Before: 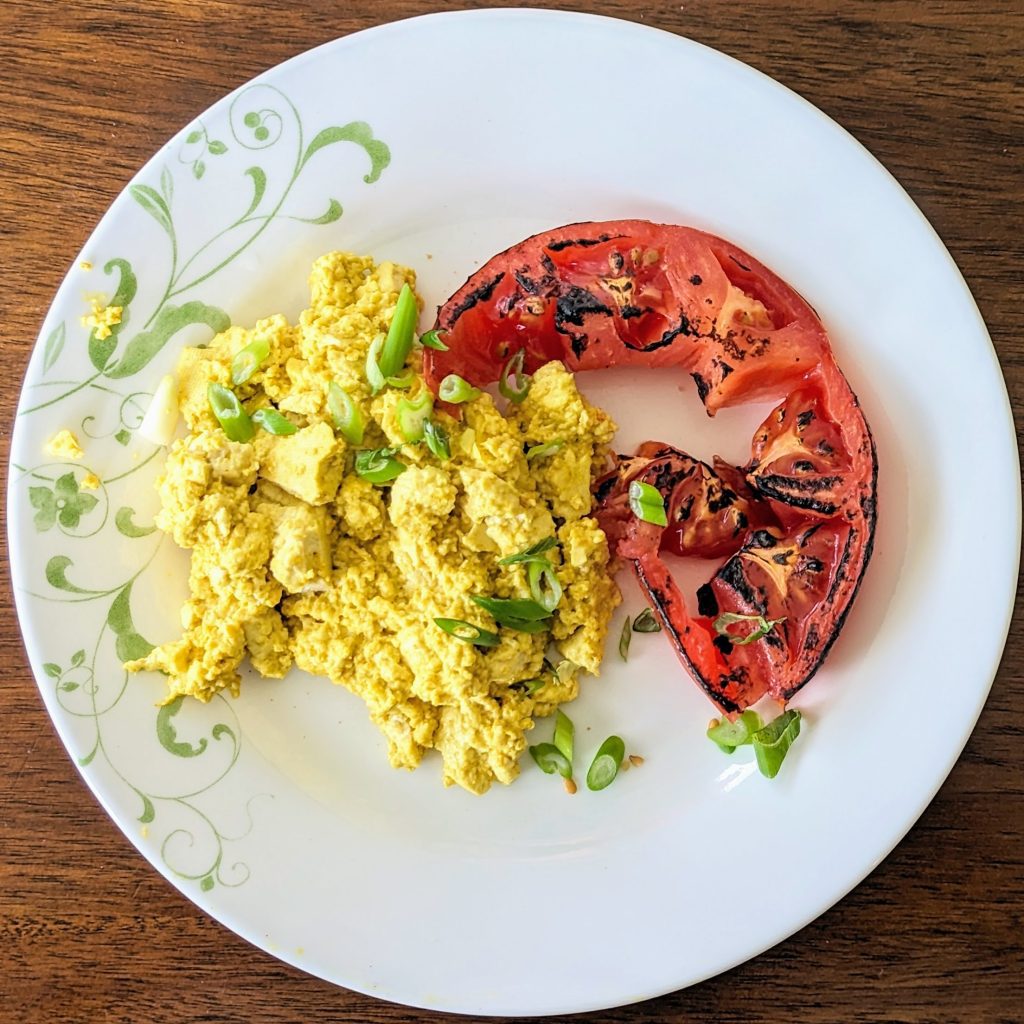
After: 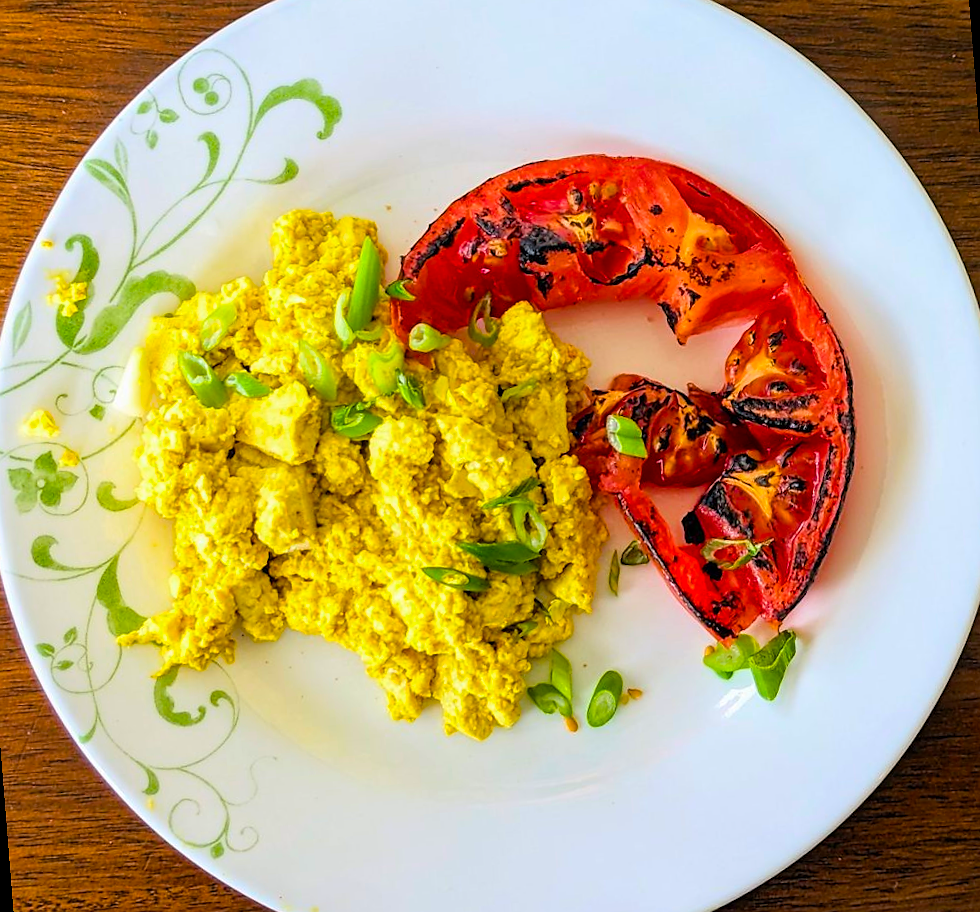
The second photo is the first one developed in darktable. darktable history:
color balance rgb: linear chroma grading › global chroma 15%, perceptual saturation grading › global saturation 30%
color correction: saturation 1.11
rotate and perspective: rotation -4.57°, crop left 0.054, crop right 0.944, crop top 0.087, crop bottom 0.914
sharpen: radius 1, threshold 1
